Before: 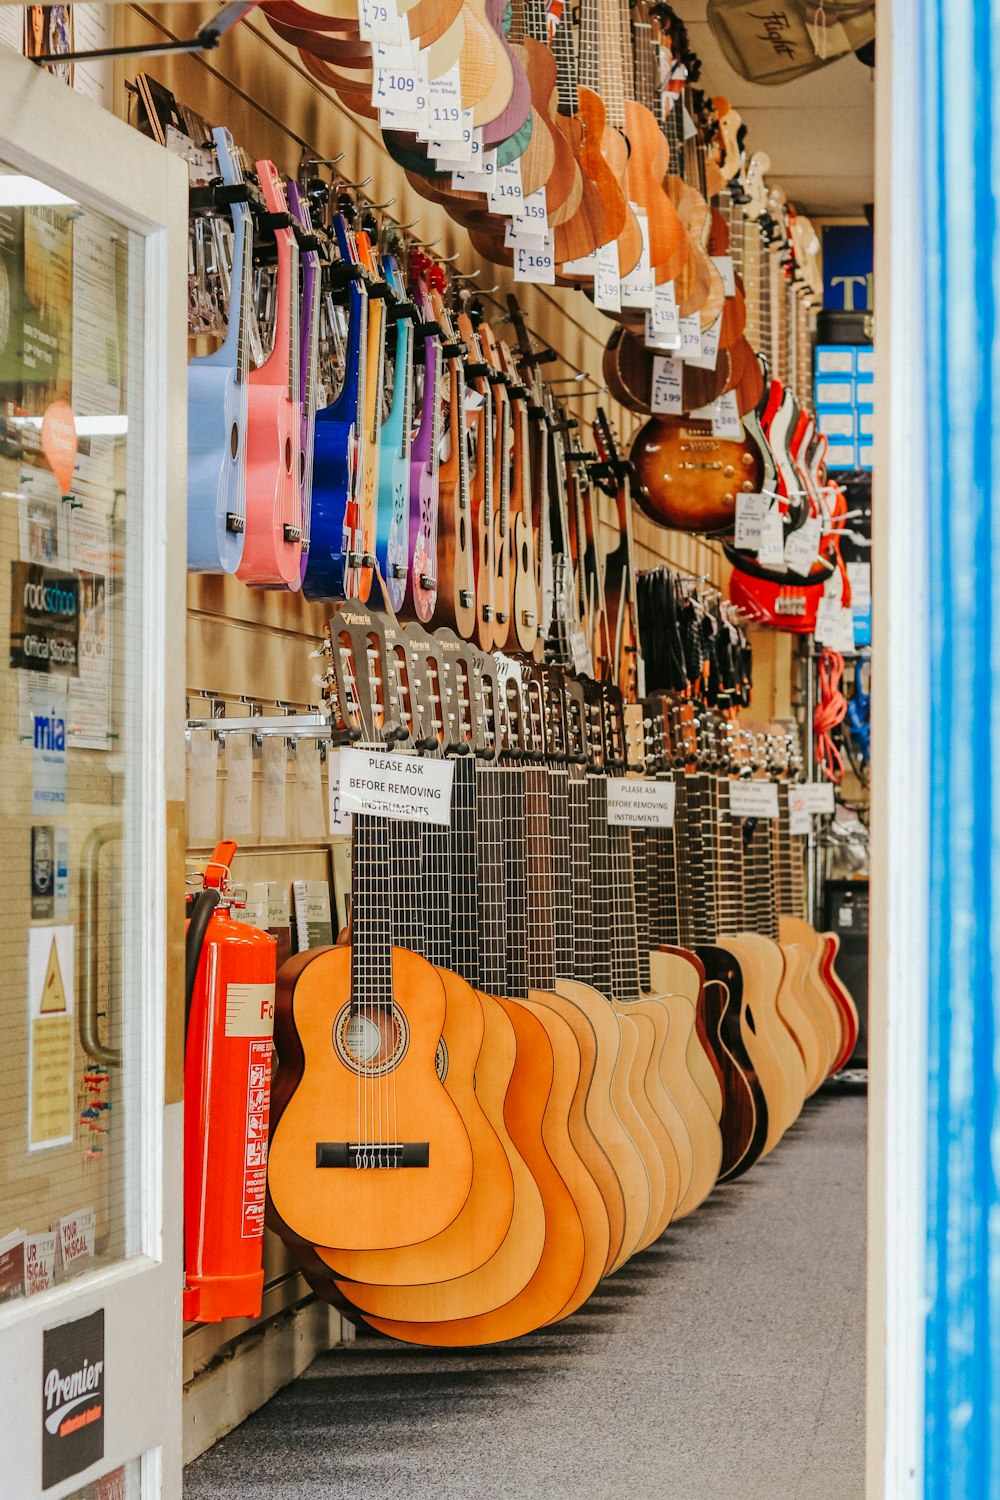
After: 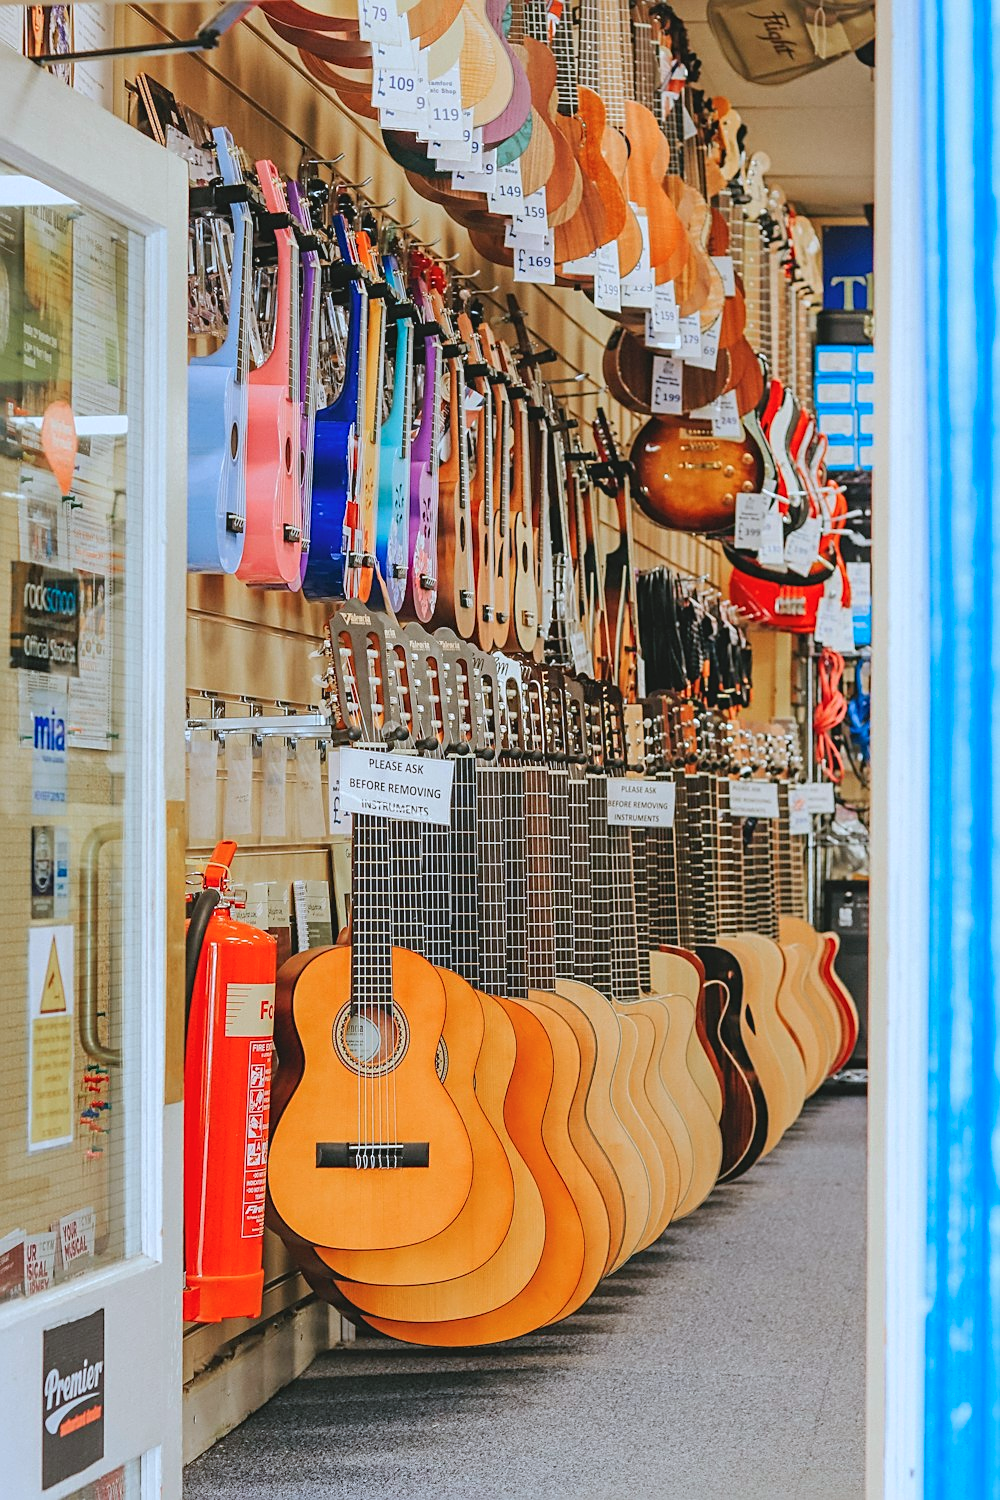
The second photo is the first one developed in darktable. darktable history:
color calibration: x 0.37, y 0.382, temperature 4313.32 K
contrast brightness saturation: contrast -0.1, brightness 0.05, saturation 0.08
sharpen: on, module defaults
